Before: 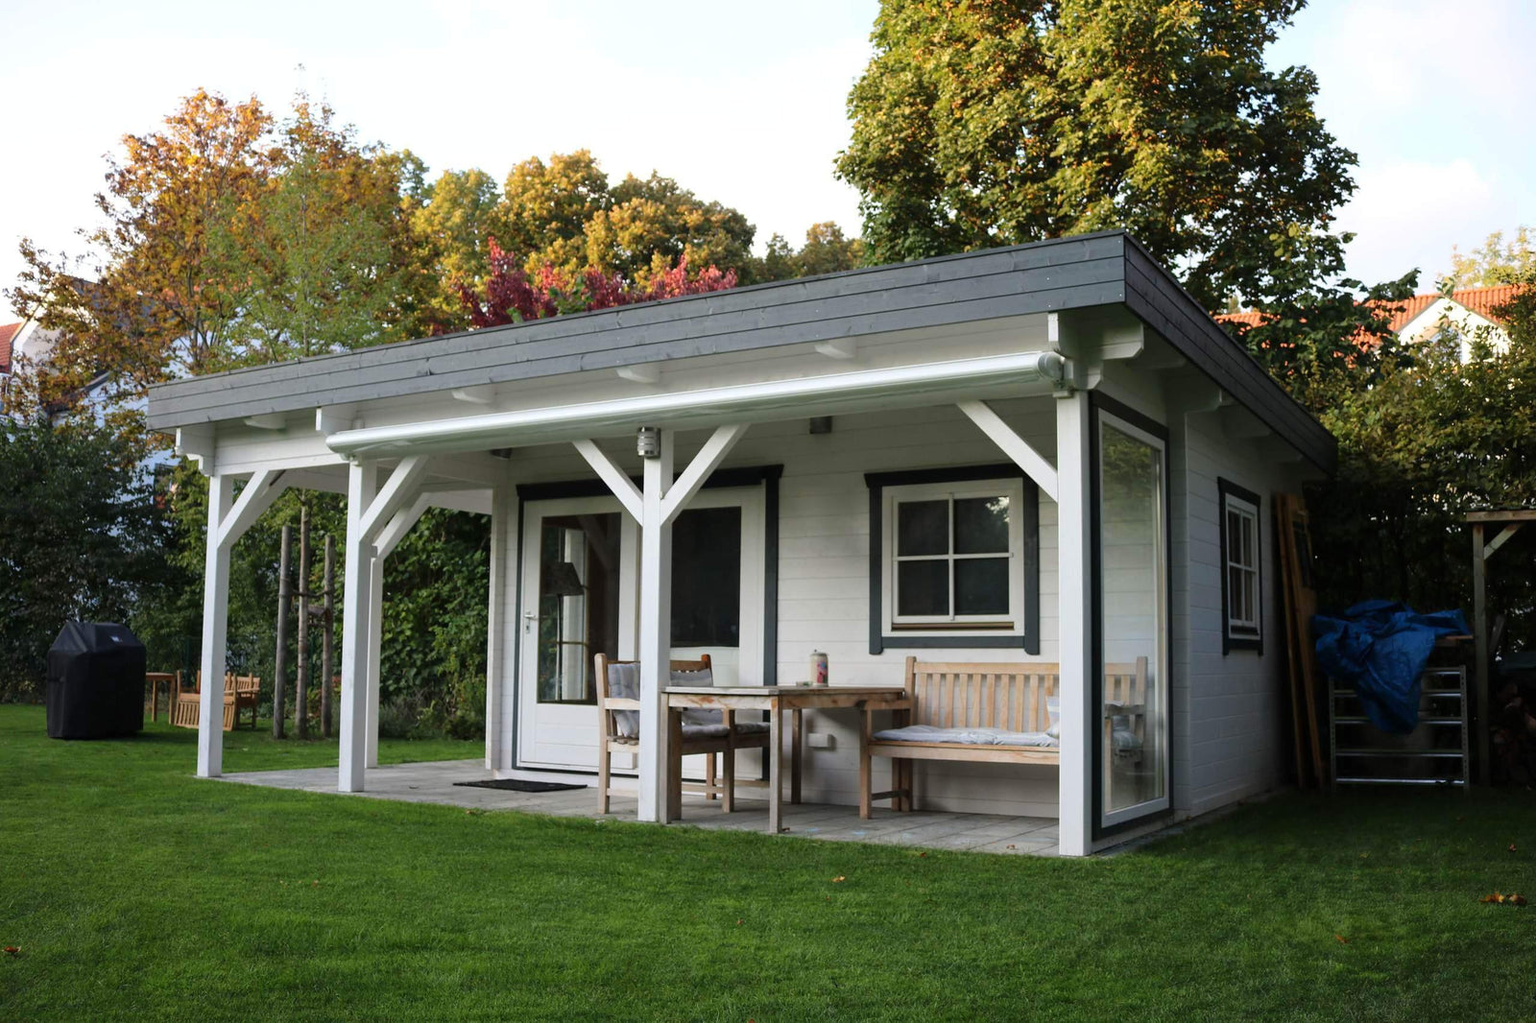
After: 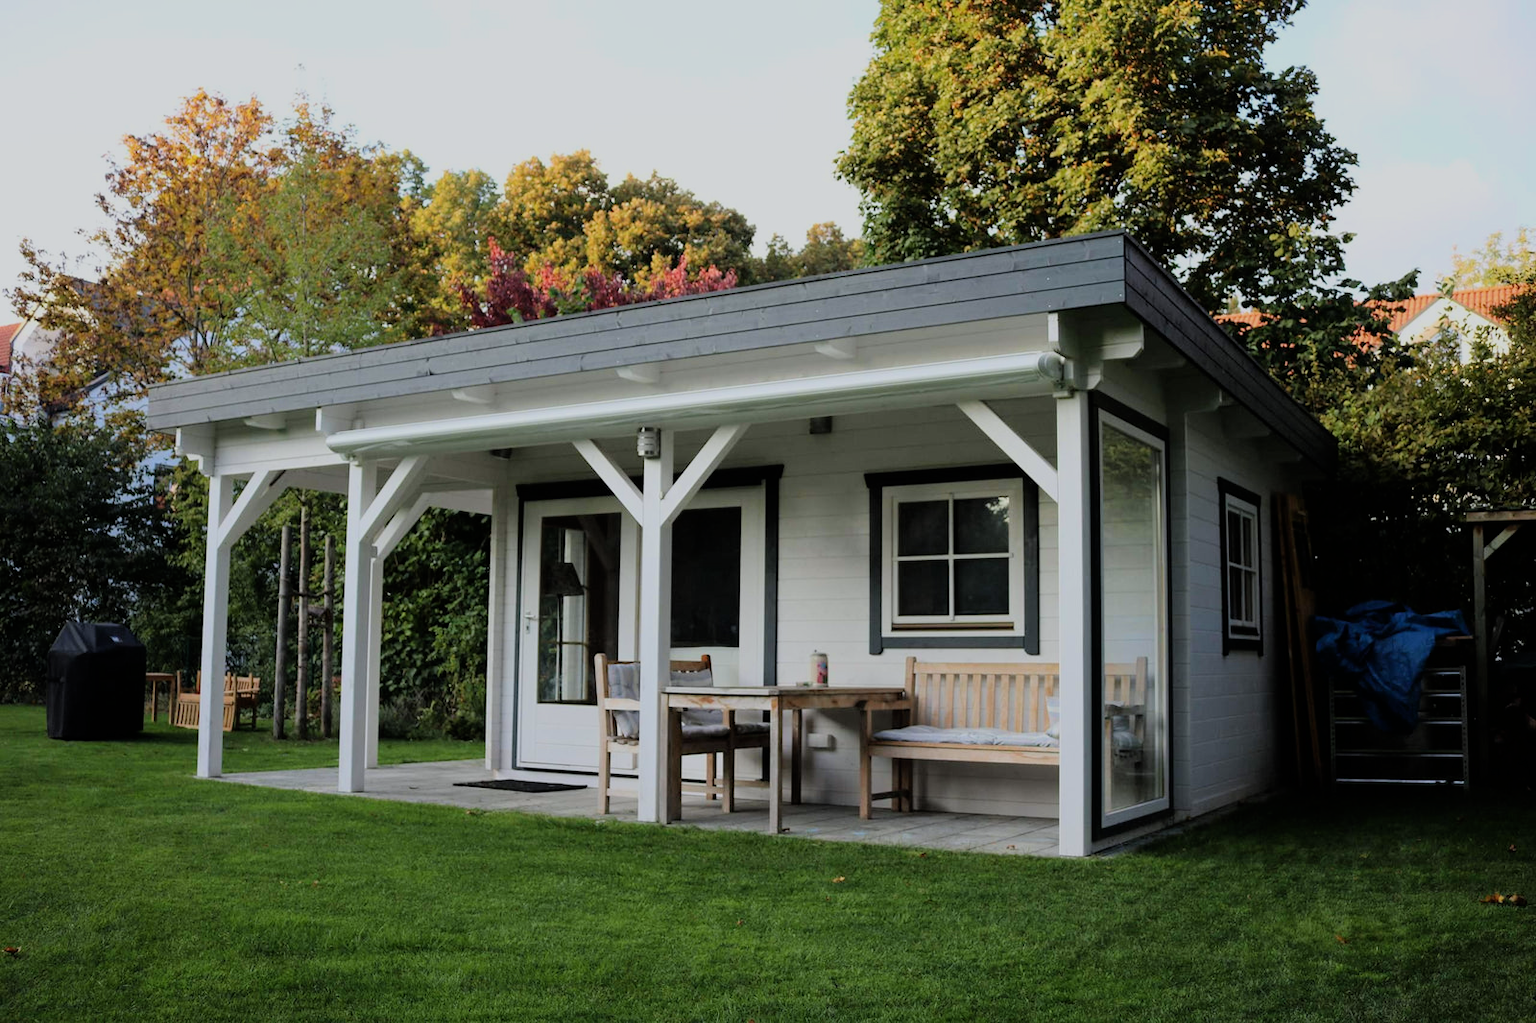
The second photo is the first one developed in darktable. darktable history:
white balance: red 0.986, blue 1.01
filmic rgb: black relative exposure -7.65 EV, white relative exposure 4.56 EV, hardness 3.61, color science v6 (2022)
